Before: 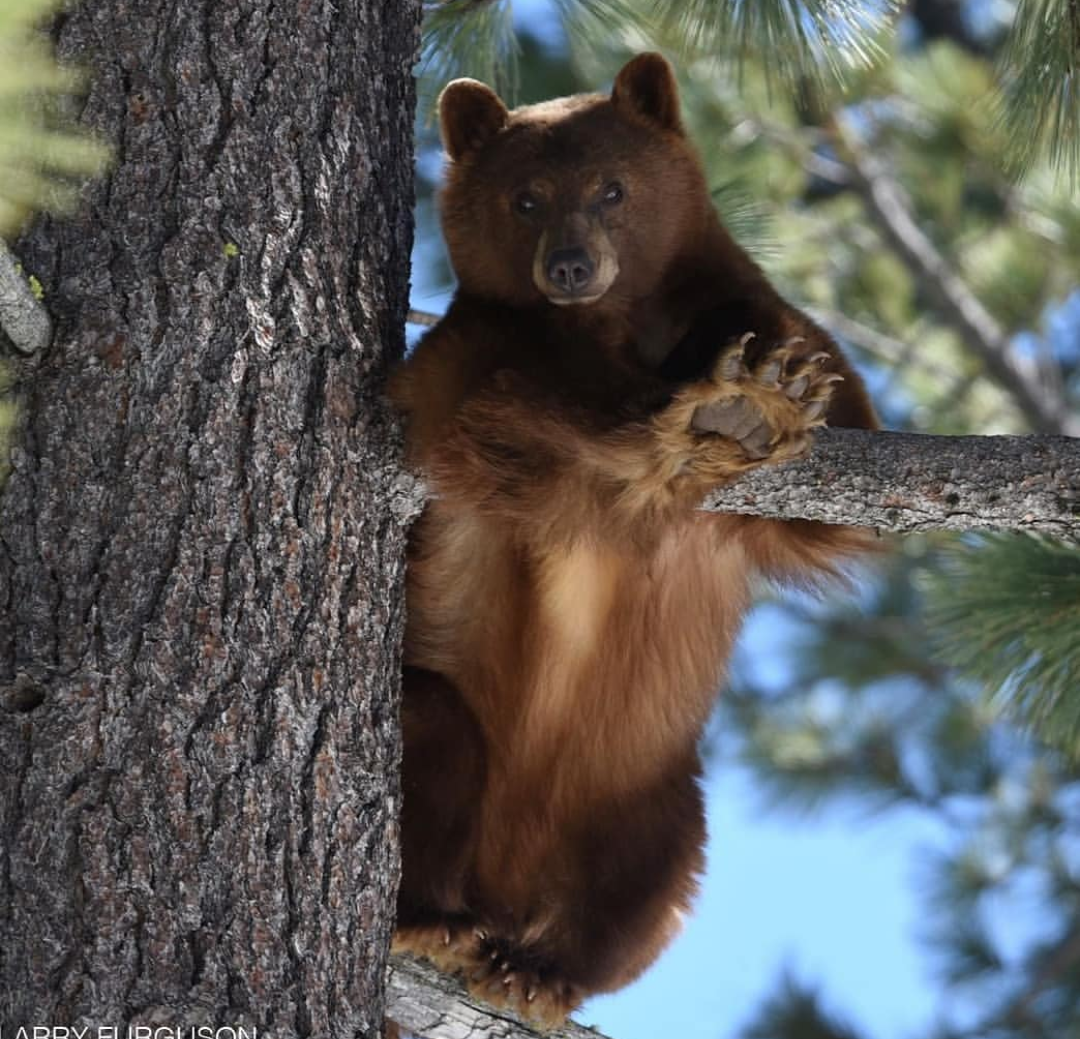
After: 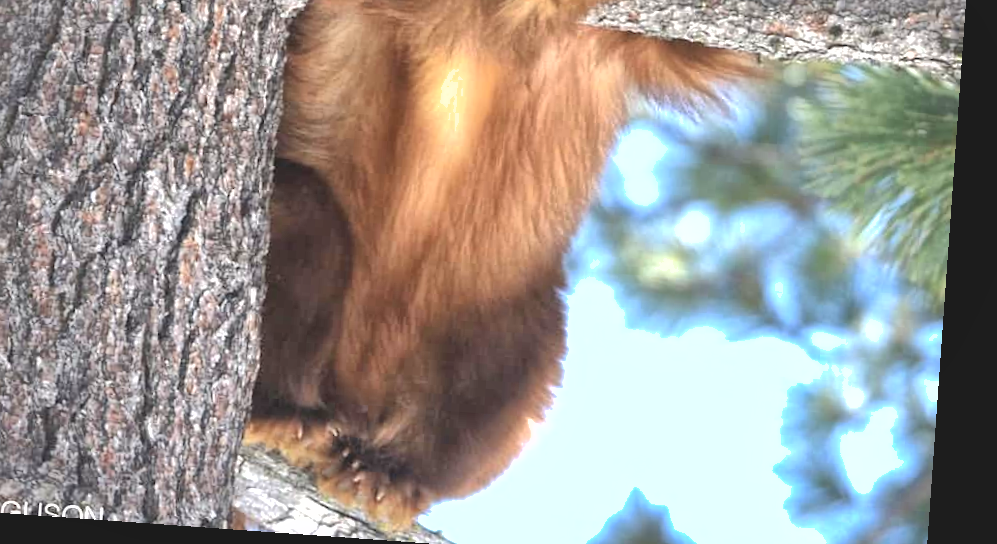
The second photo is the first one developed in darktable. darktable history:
rotate and perspective: rotation 4.1°, automatic cropping off
shadows and highlights: on, module defaults
exposure: black level correction -0.002, exposure 1.35 EV, compensate highlight preservation false
global tonemap: drago (1, 100), detail 1
crop and rotate: left 13.306%, top 48.129%, bottom 2.928%
